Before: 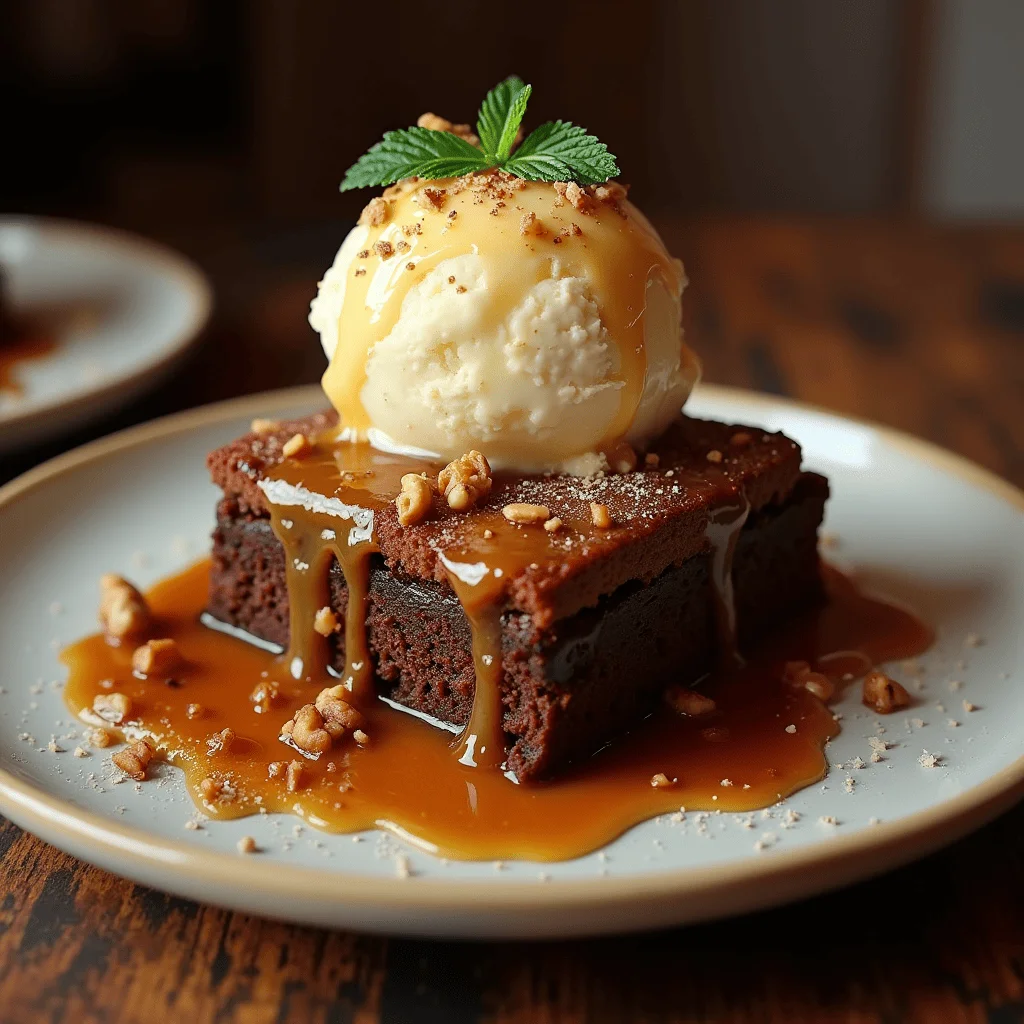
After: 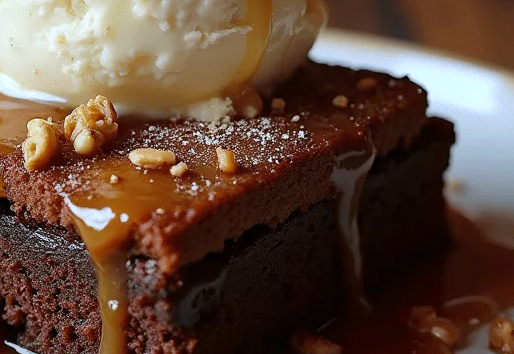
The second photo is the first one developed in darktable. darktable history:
white balance: red 0.948, green 1.02, blue 1.176
crop: left 36.607%, top 34.735%, right 13.146%, bottom 30.611%
